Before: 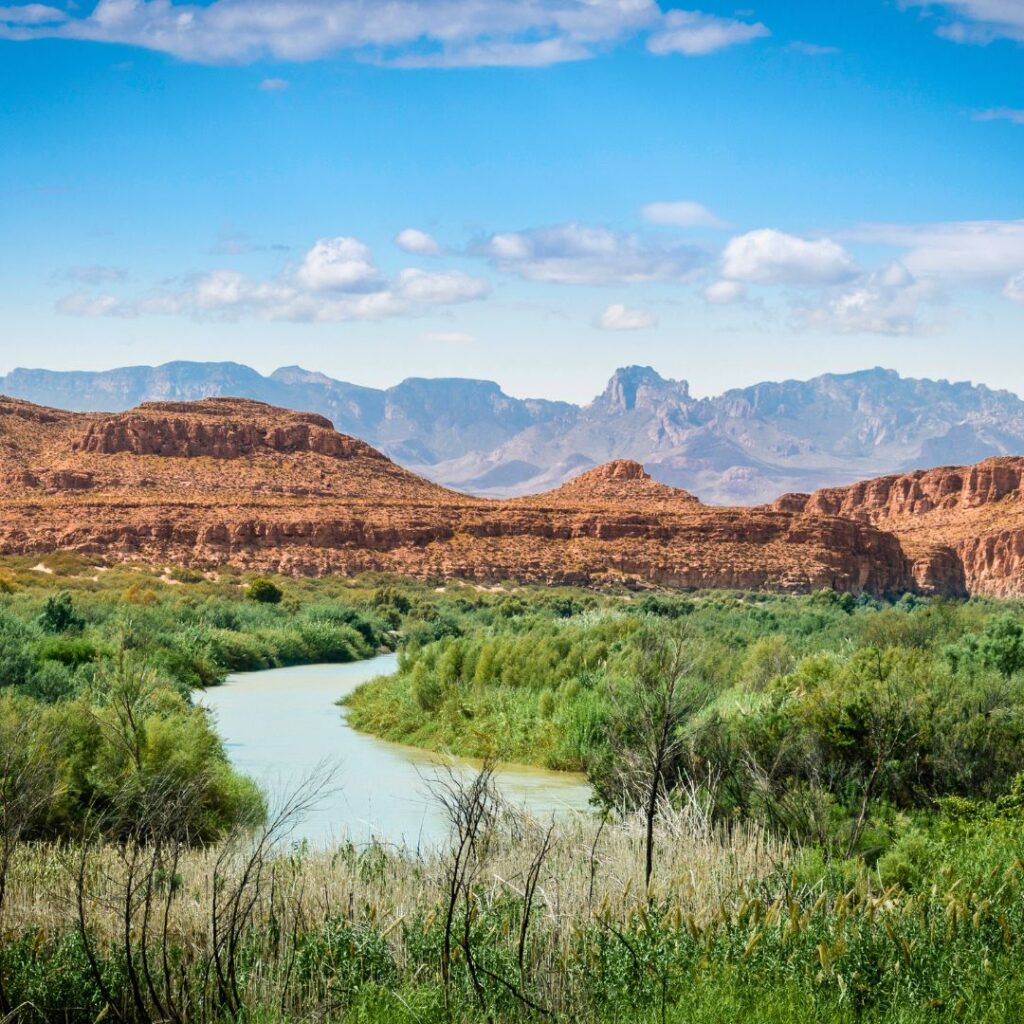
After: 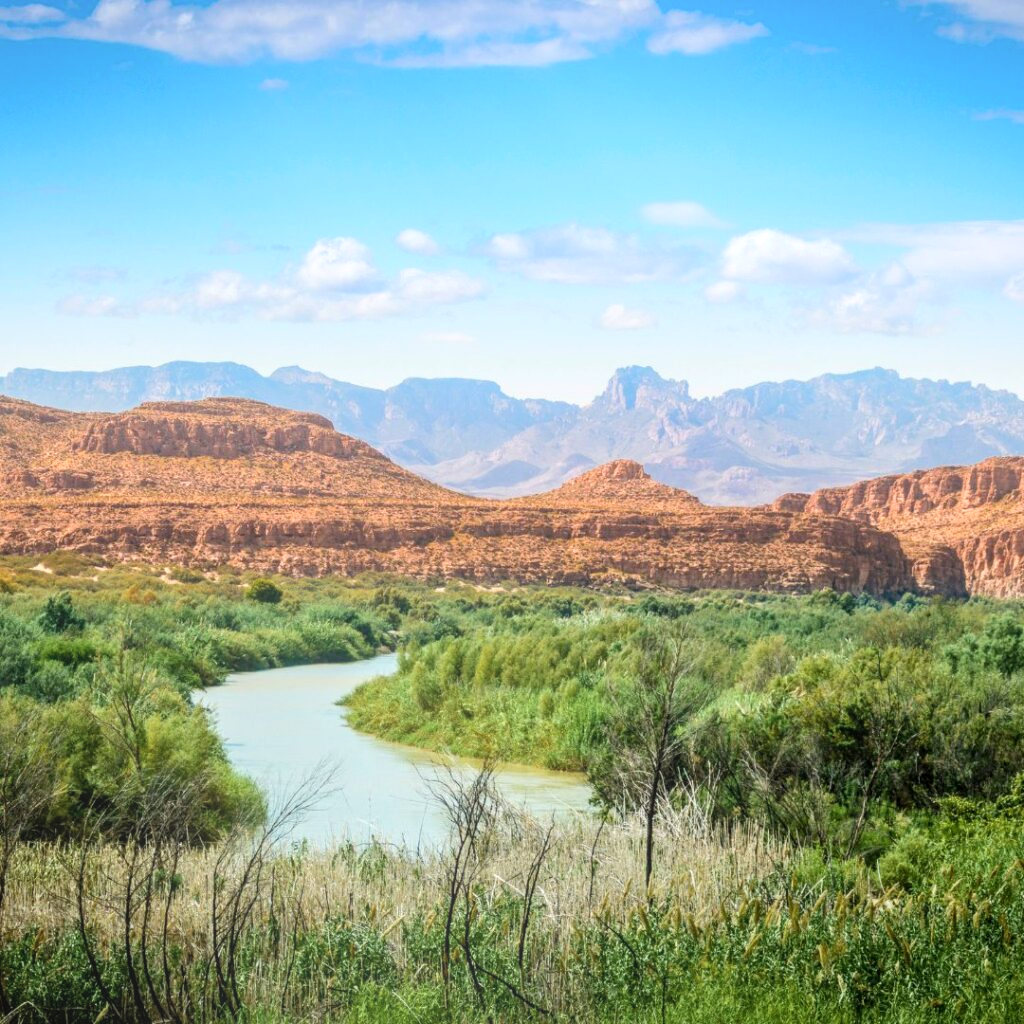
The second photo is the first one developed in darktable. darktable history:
local contrast: on, module defaults
bloom: size 38%, threshold 95%, strength 30%
